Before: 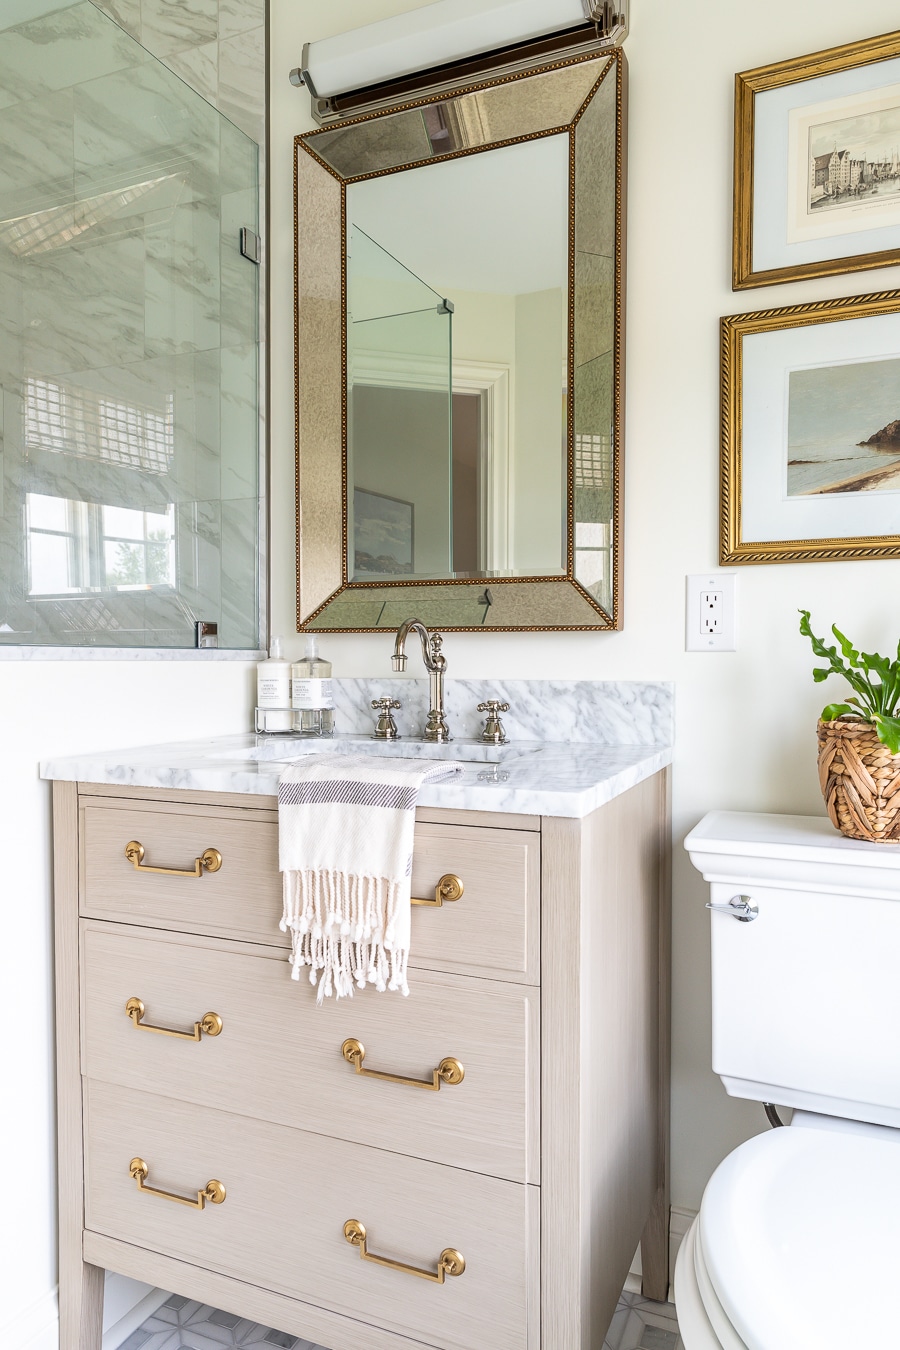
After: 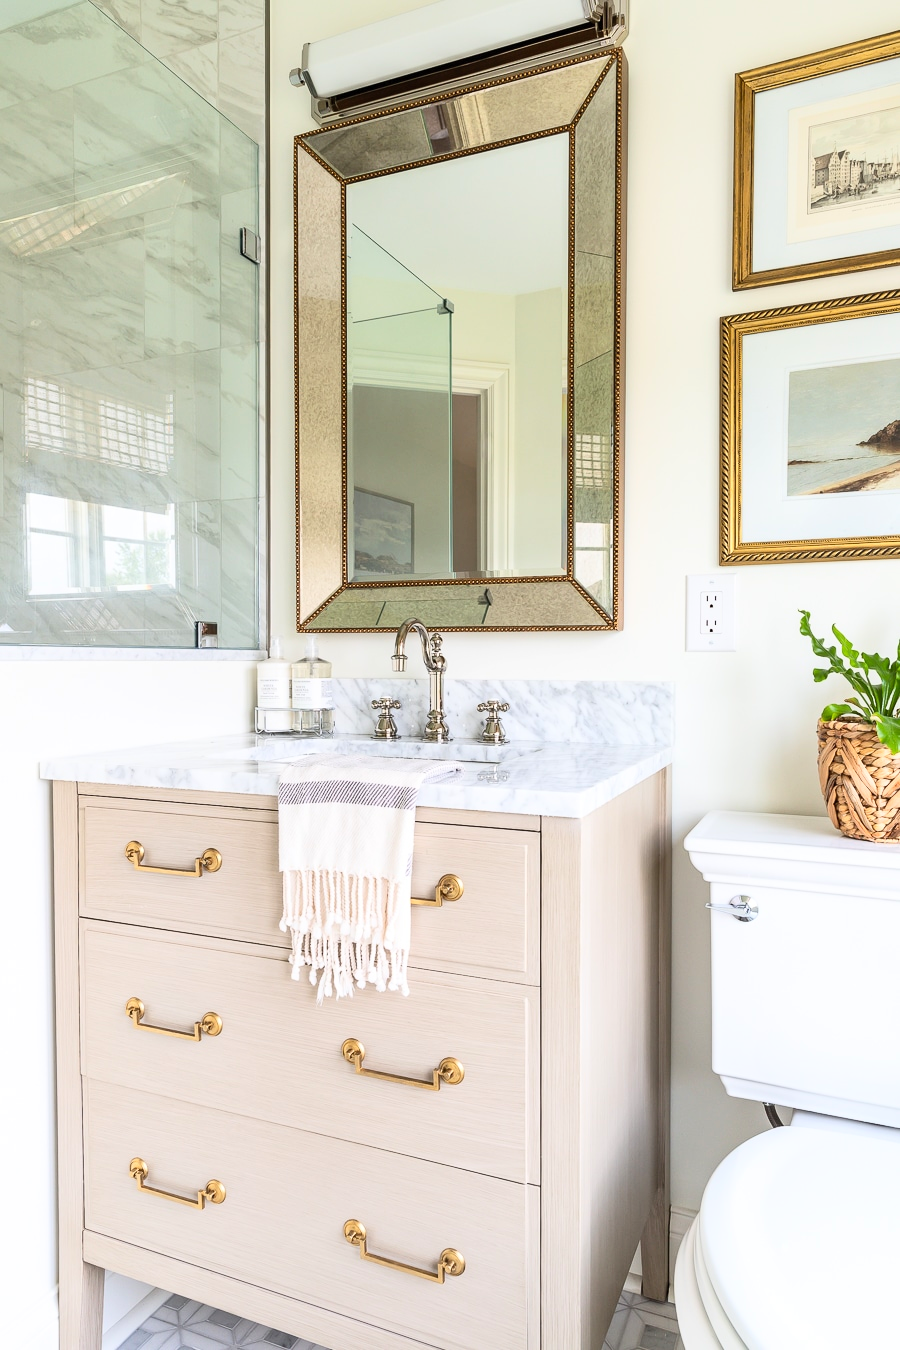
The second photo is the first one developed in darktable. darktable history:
contrast brightness saturation: contrast 0.201, brightness 0.142, saturation 0.141
